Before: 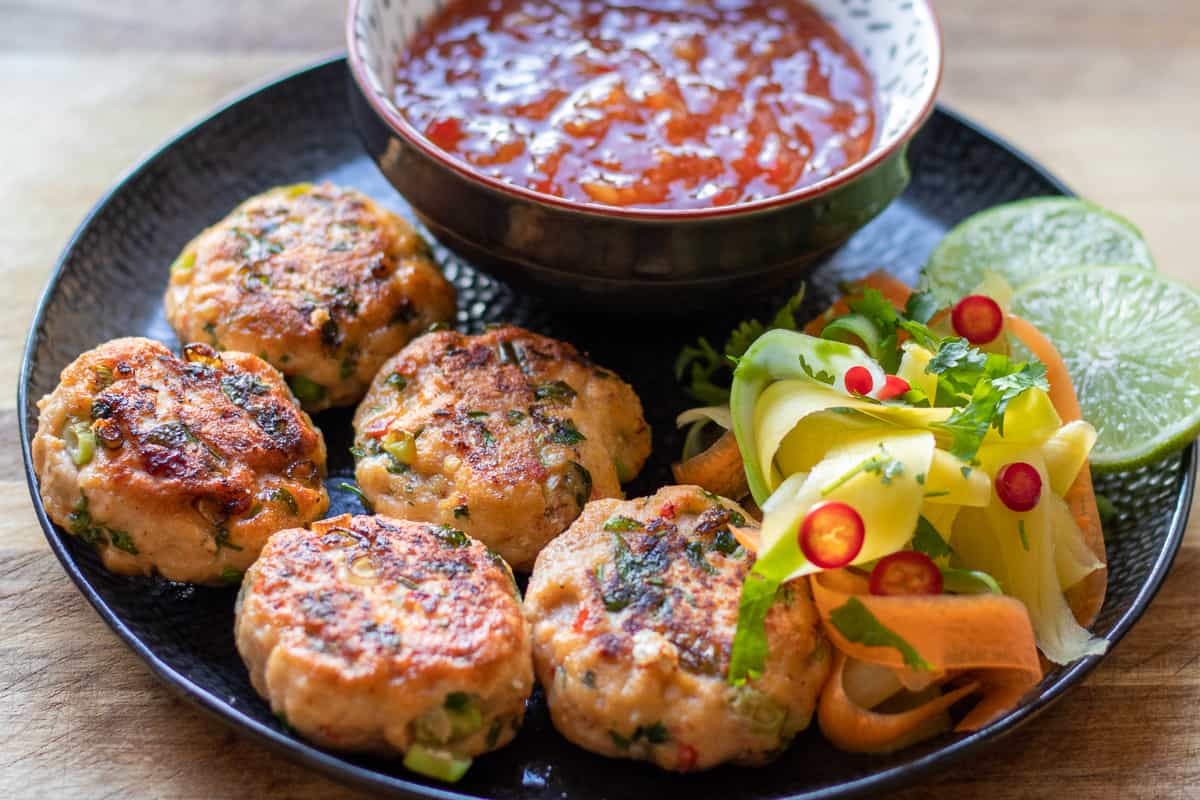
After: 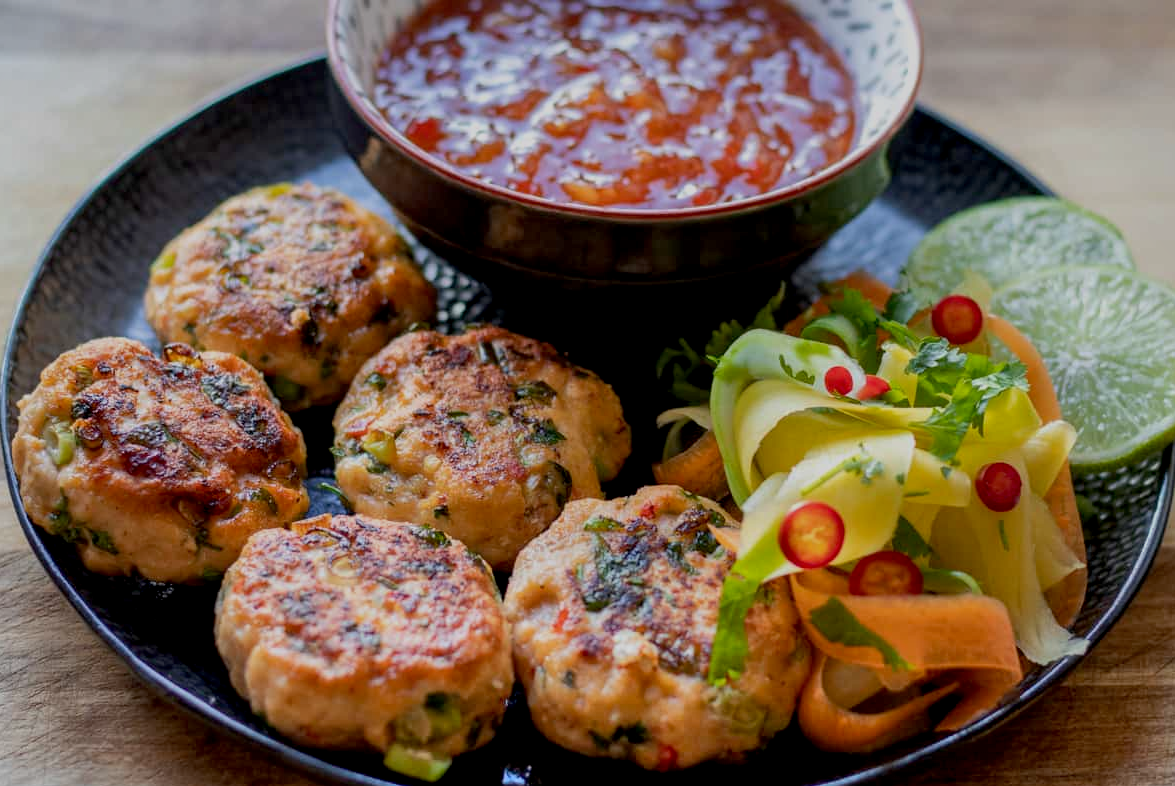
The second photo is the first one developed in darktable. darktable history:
crop: left 1.732%, right 0.289%, bottom 1.743%
shadows and highlights: radius 133.12, shadows color adjustment 98.02%, highlights color adjustment 58.13%, soften with gaussian
exposure: black level correction 0.009, exposure -0.637 EV, compensate exposure bias true, compensate highlight preservation false
